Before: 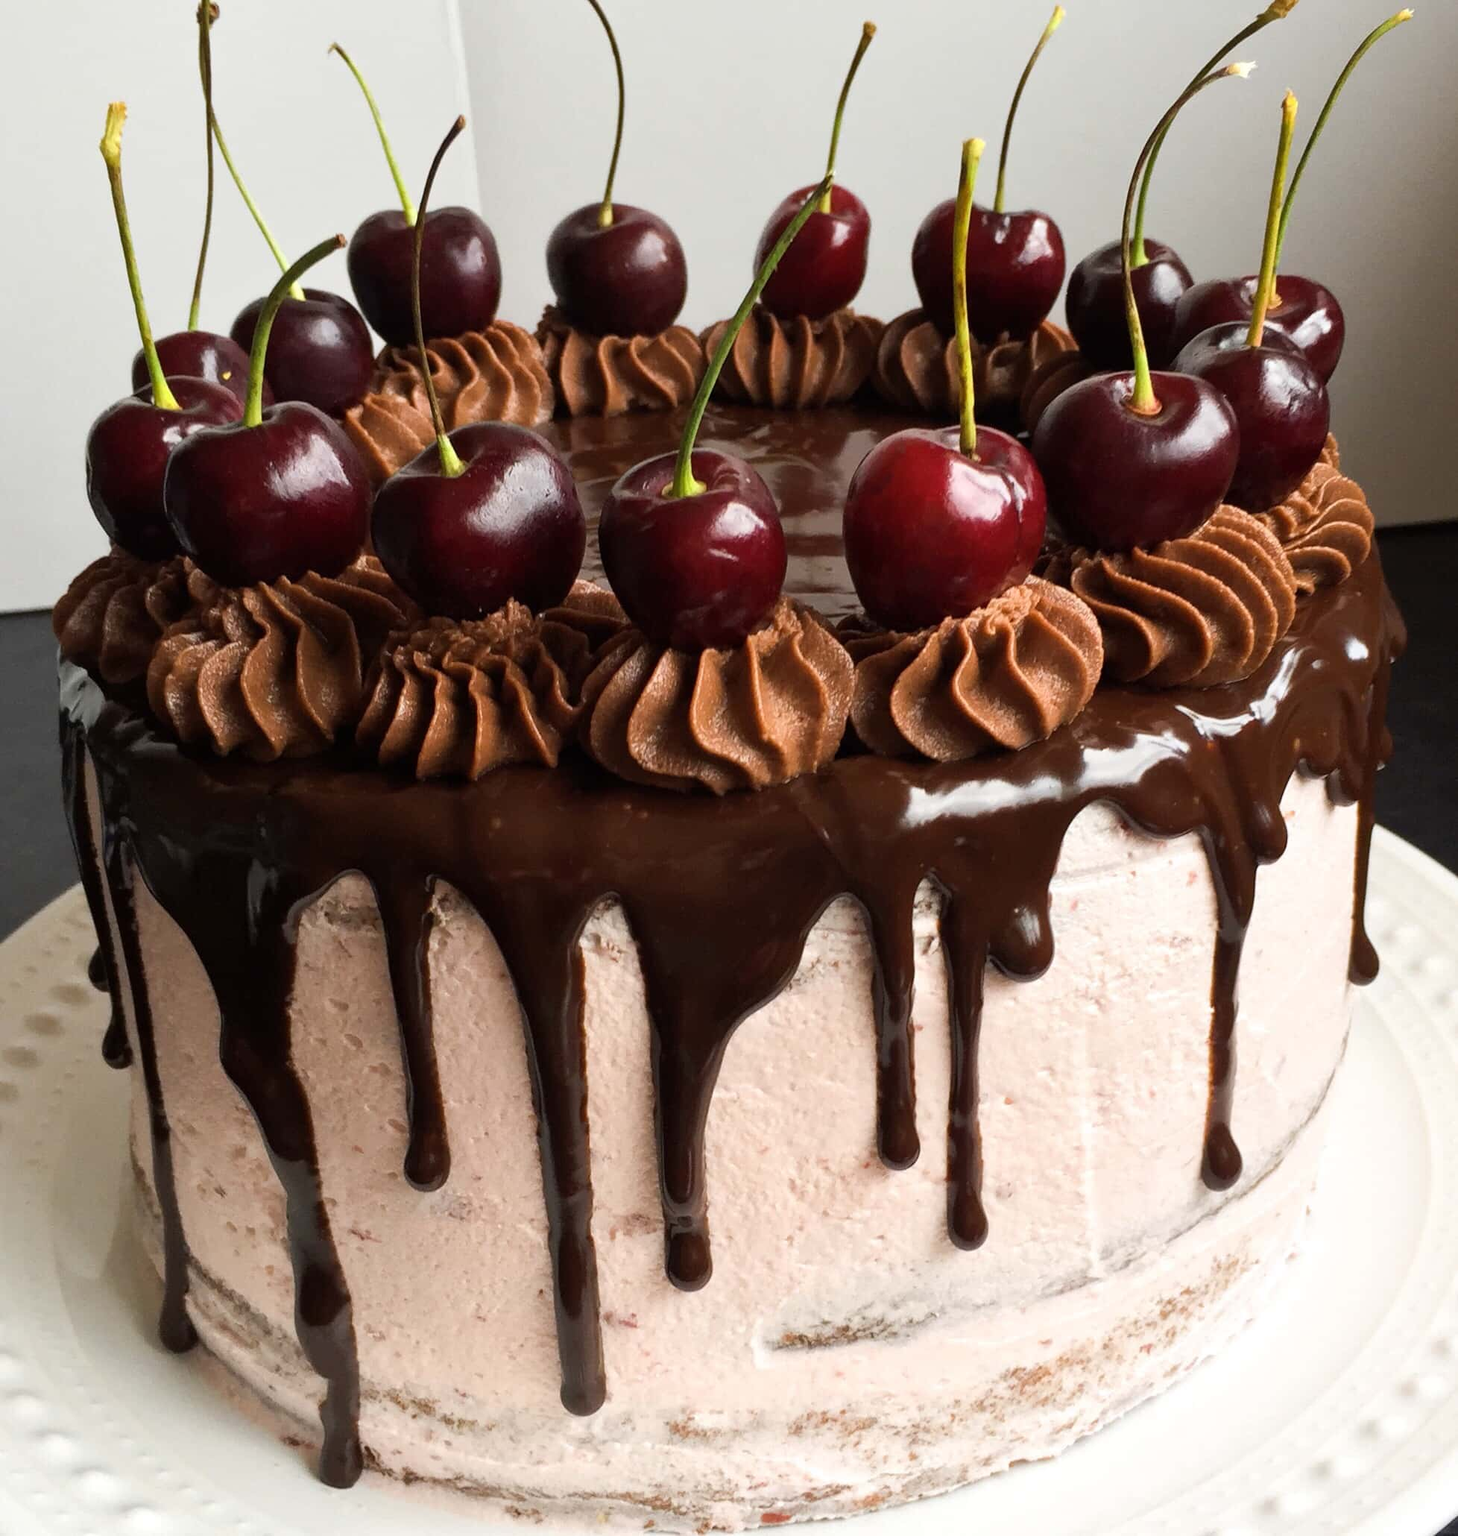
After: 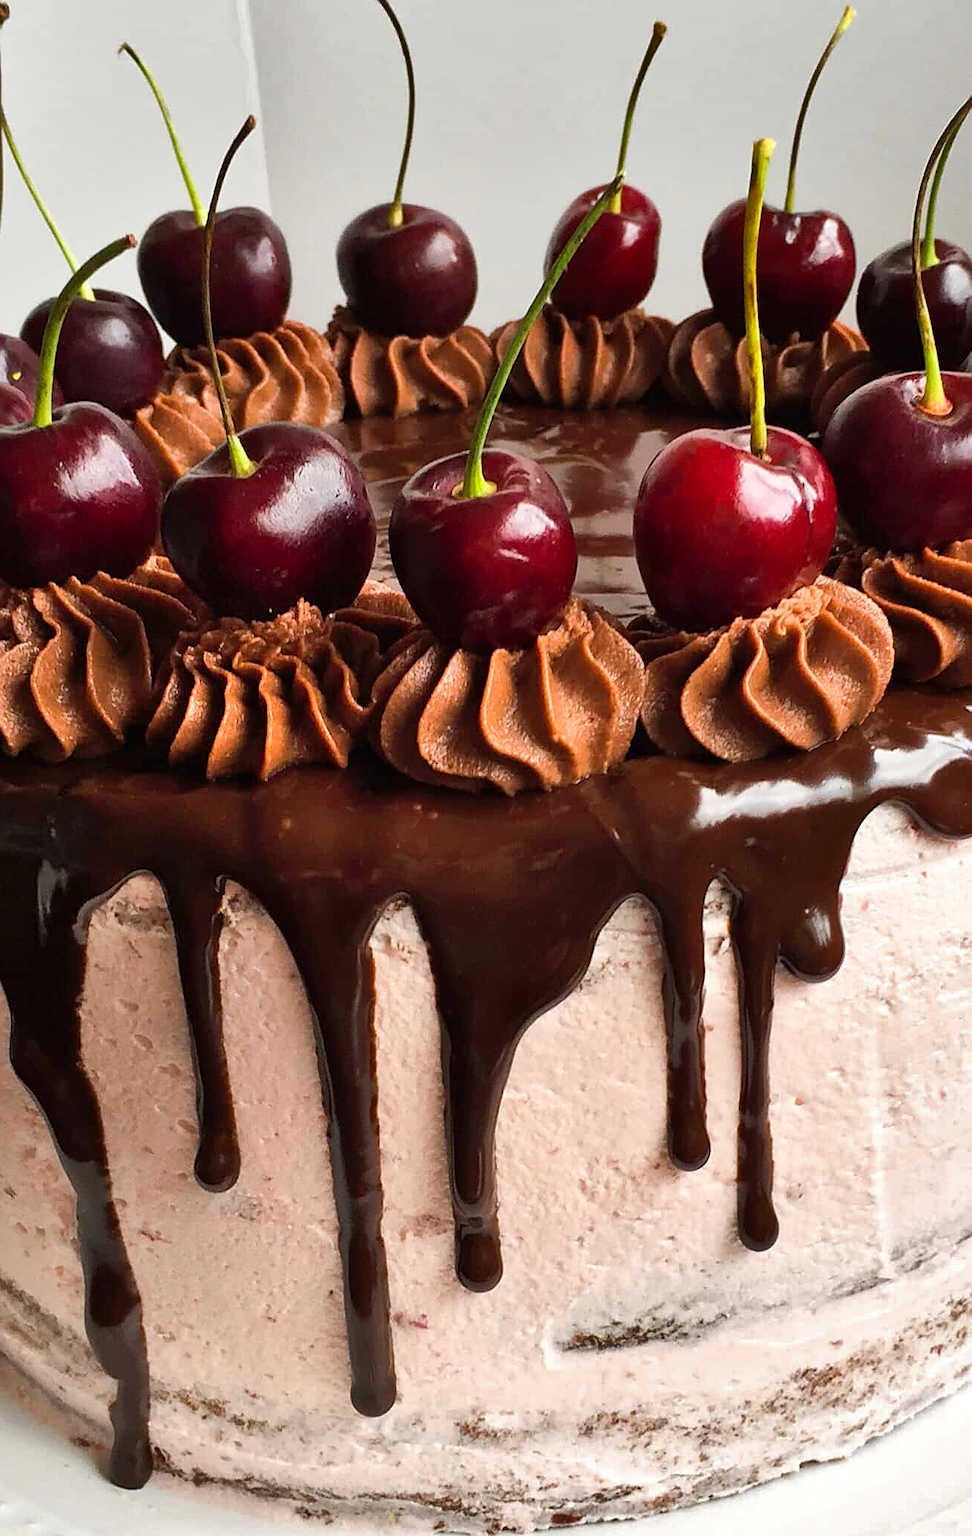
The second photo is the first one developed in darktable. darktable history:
crop and rotate: left 14.438%, right 18.913%
shadows and highlights: highlights color adjustment 0.404%, soften with gaussian
sharpen: amount 0.495
